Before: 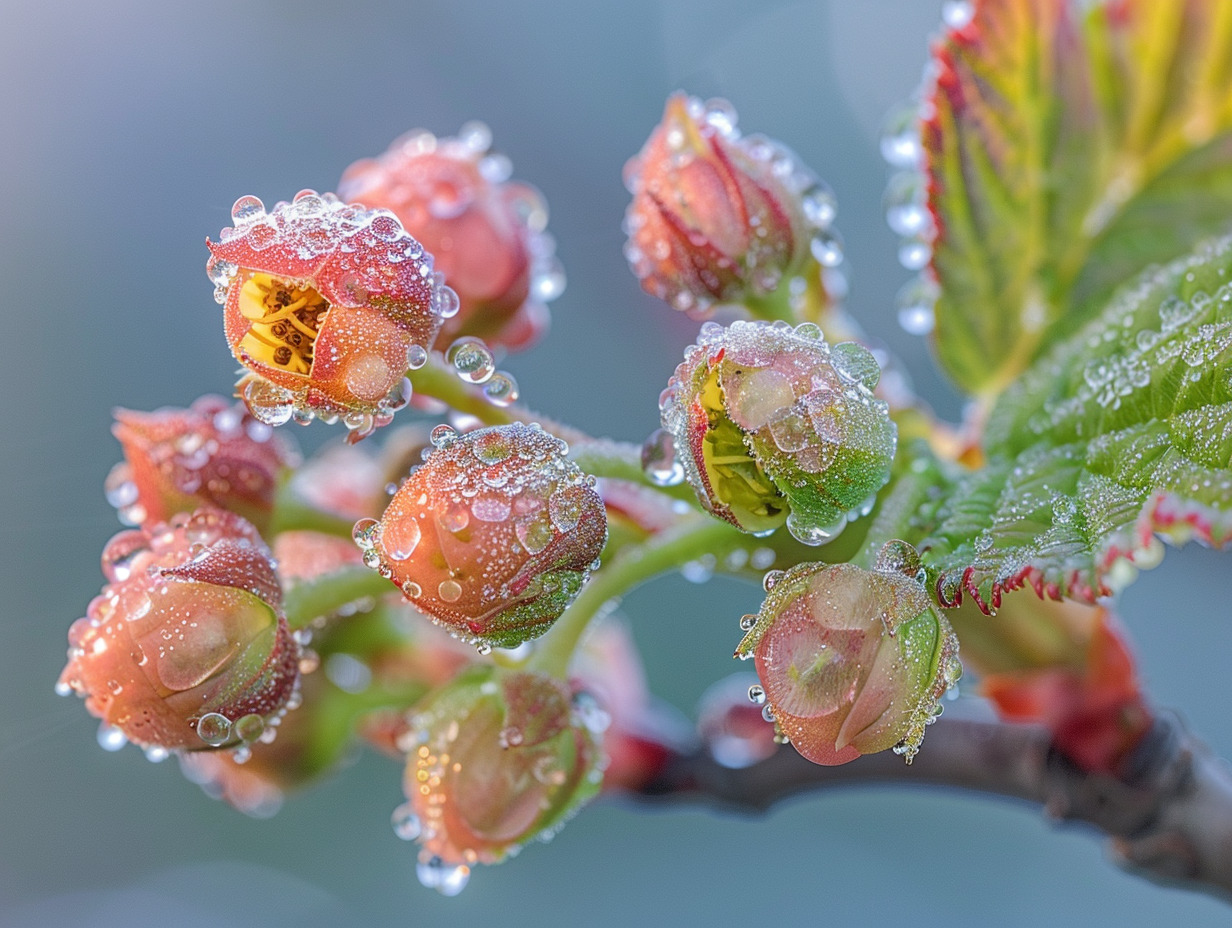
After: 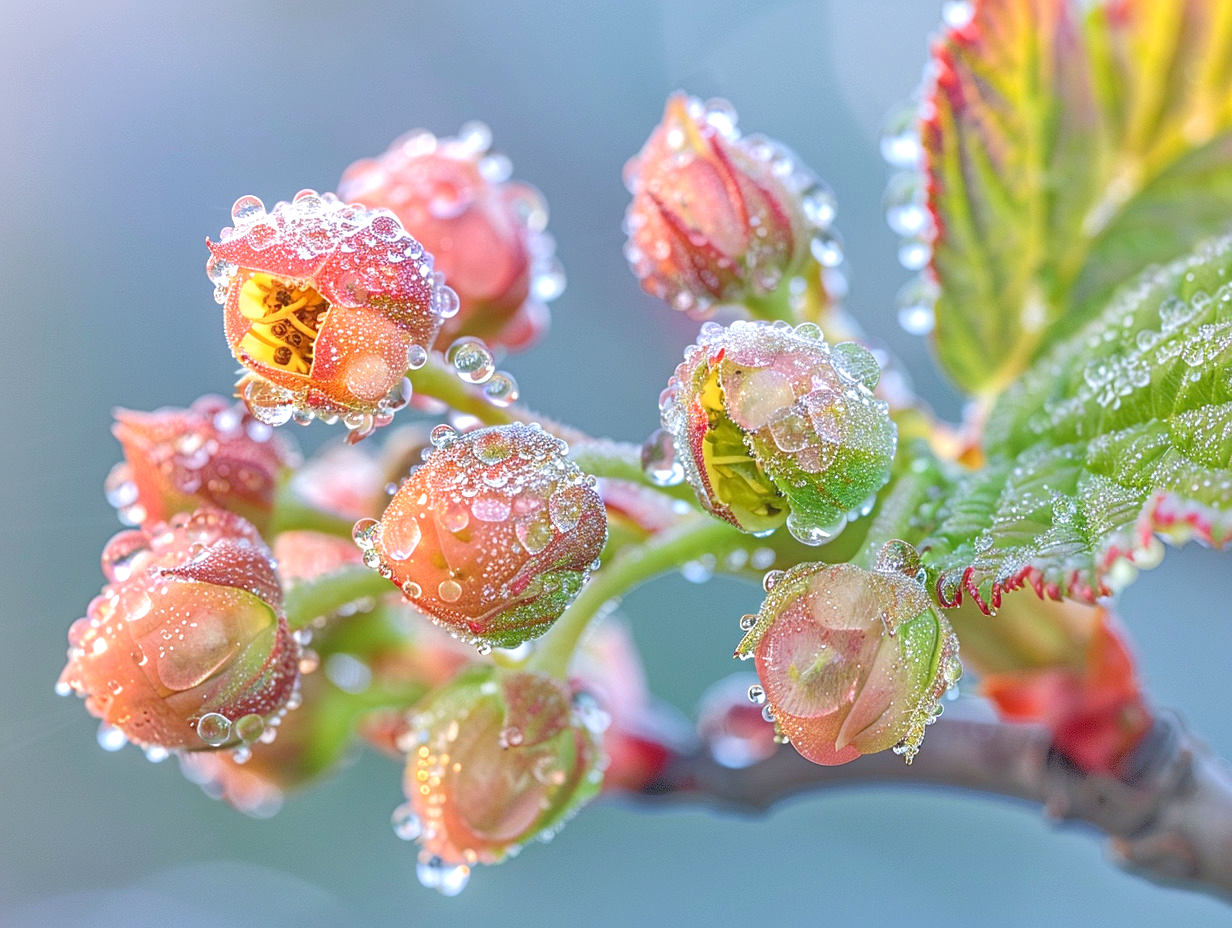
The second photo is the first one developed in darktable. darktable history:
tone equalizer: -7 EV 0.147 EV, -6 EV 0.58 EV, -5 EV 1.16 EV, -4 EV 1.36 EV, -3 EV 1.16 EV, -2 EV 0.6 EV, -1 EV 0.154 EV
exposure: black level correction 0.001, exposure 0.499 EV, compensate highlight preservation false
